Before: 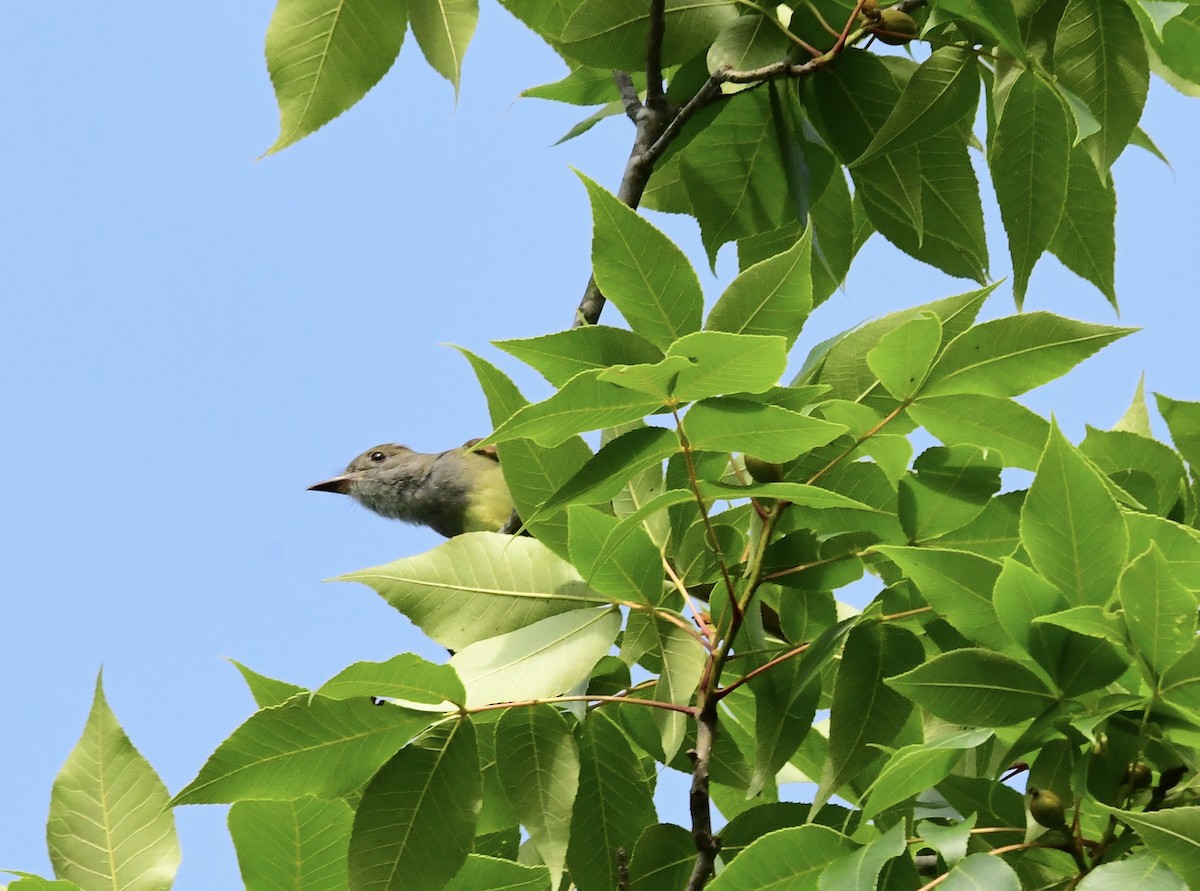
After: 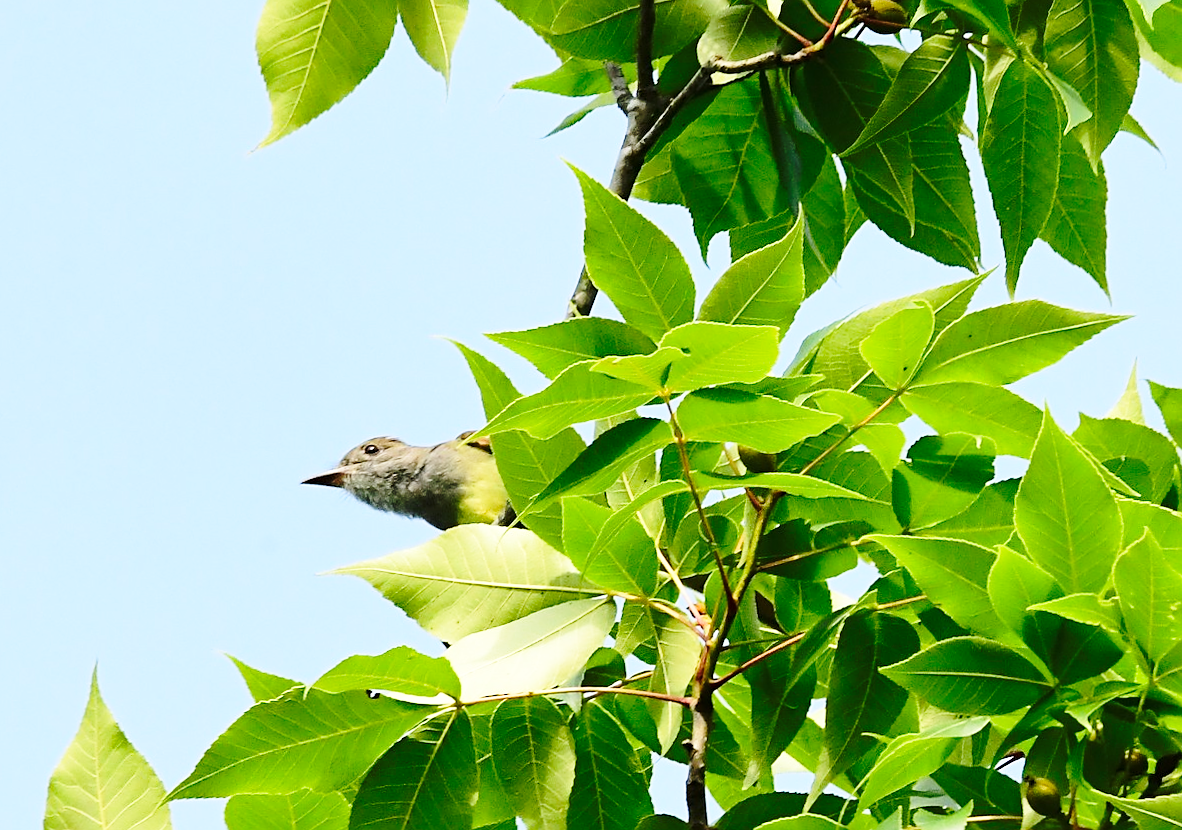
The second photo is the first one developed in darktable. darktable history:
crop: top 0.448%, right 0.264%, bottom 5.045%
sharpen: on, module defaults
base curve: curves: ch0 [(0, 0) (0.036, 0.037) (0.121, 0.228) (0.46, 0.76) (0.859, 0.983) (1, 1)], preserve colors none
rotate and perspective: rotation -0.45°, automatic cropping original format, crop left 0.008, crop right 0.992, crop top 0.012, crop bottom 0.988
